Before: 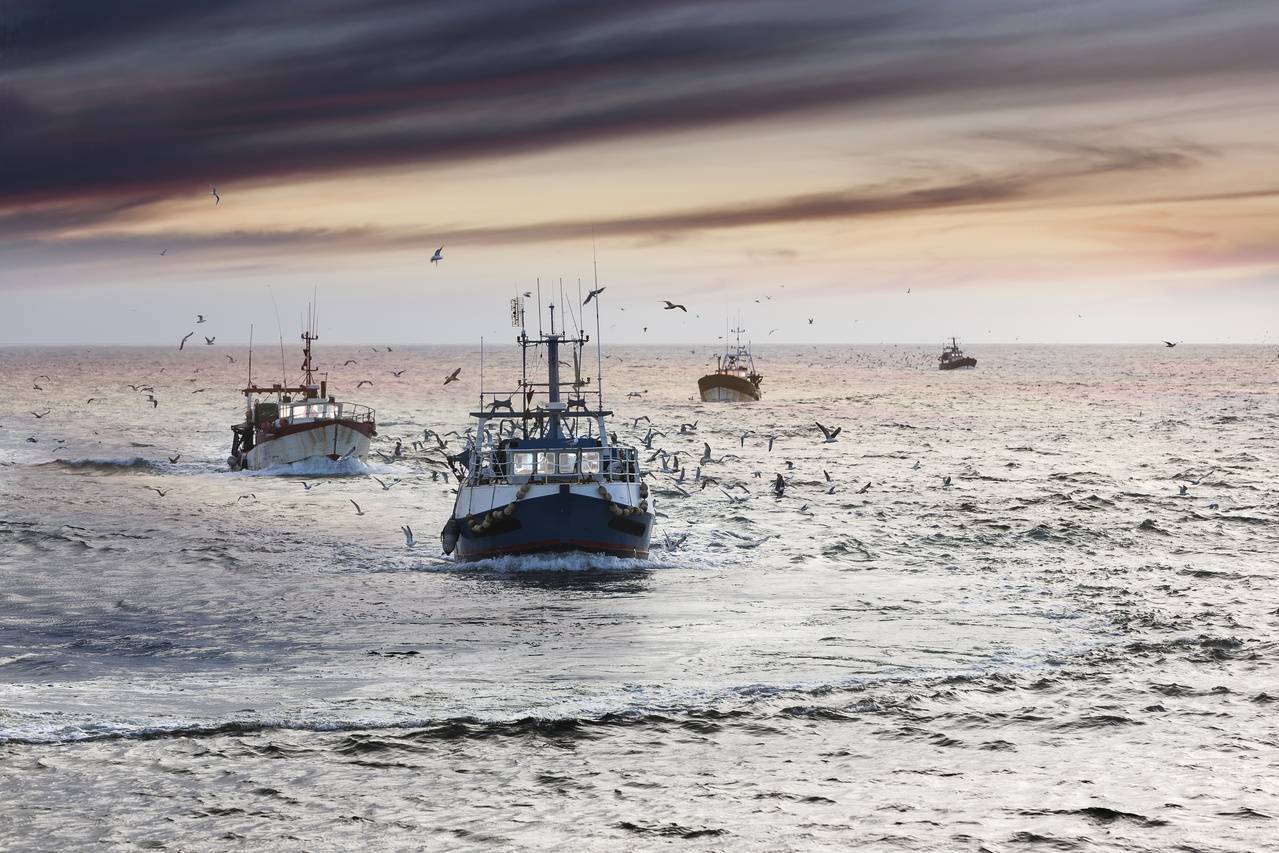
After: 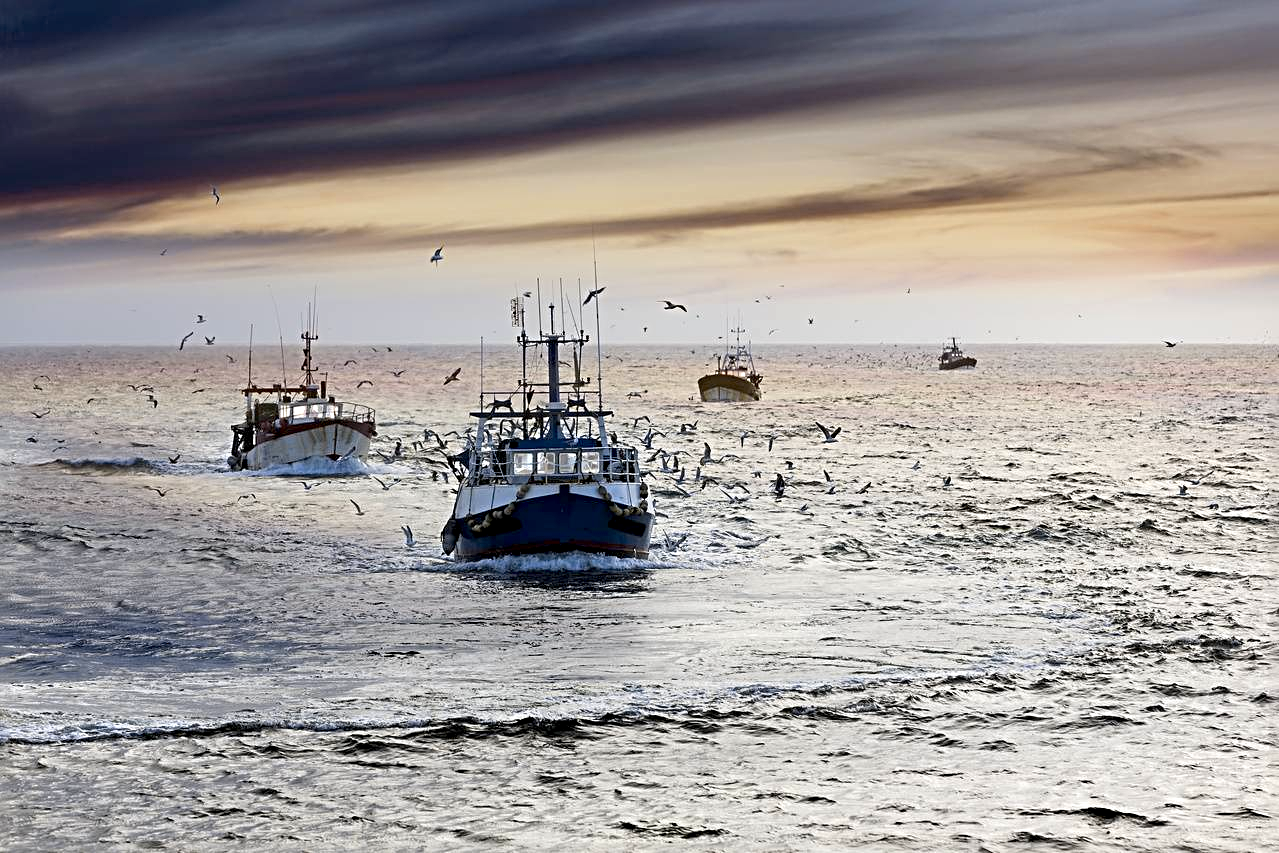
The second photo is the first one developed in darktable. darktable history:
sharpen: radius 4
exposure: black level correction 0.011, compensate highlight preservation false
color contrast: green-magenta contrast 0.85, blue-yellow contrast 1.25, unbound 0
